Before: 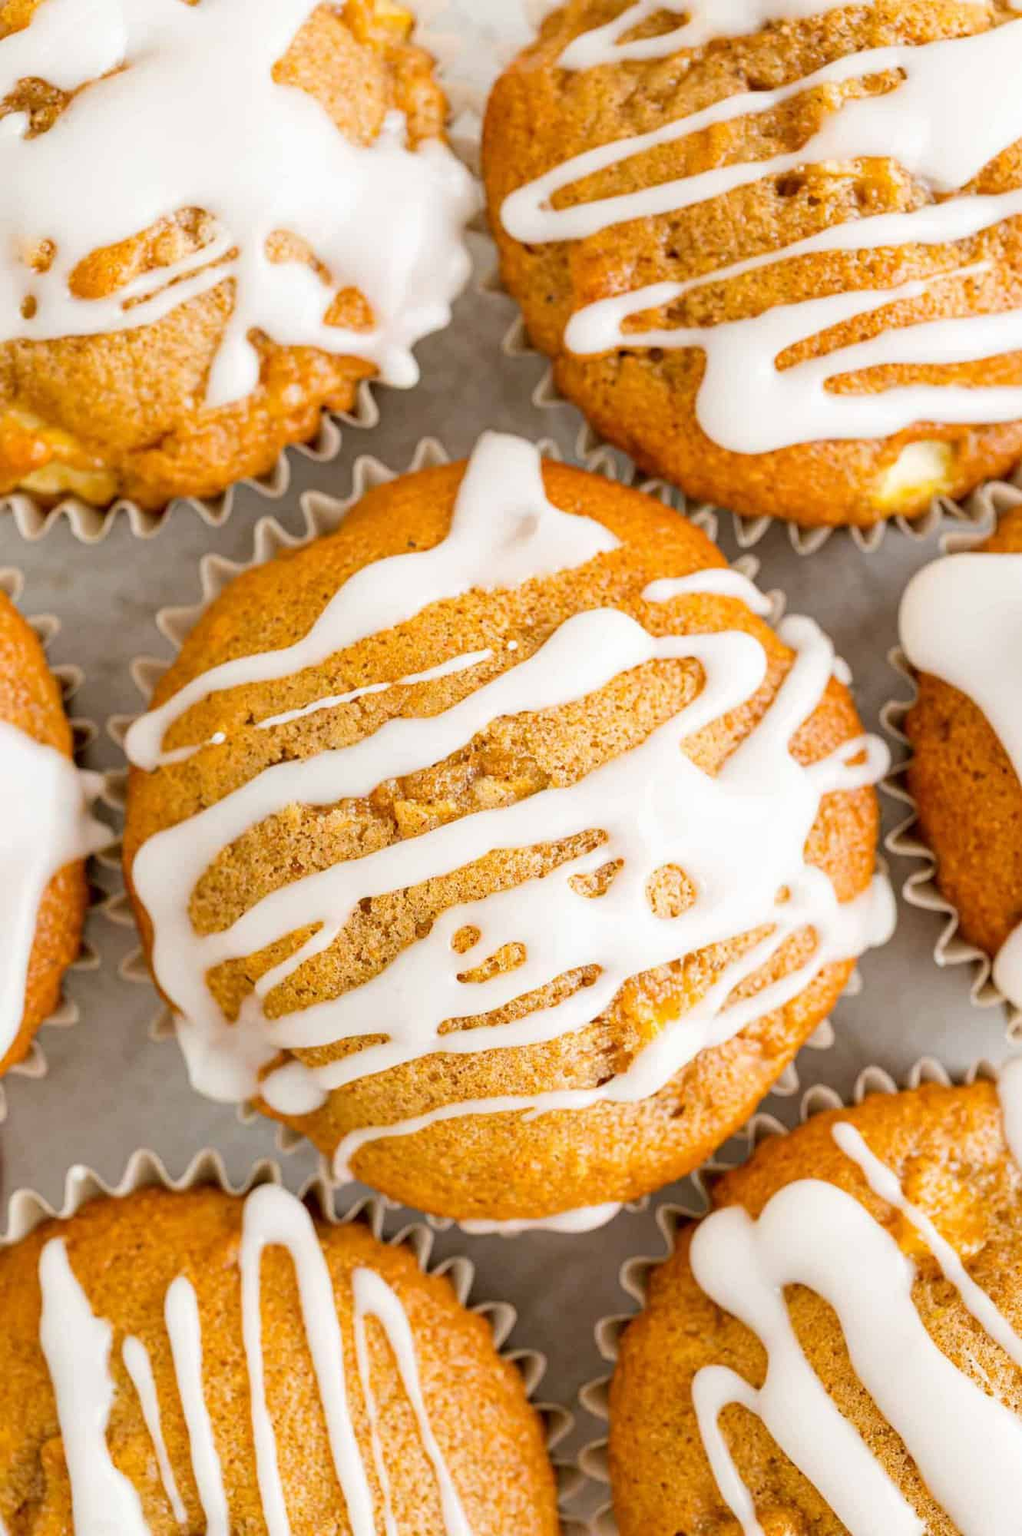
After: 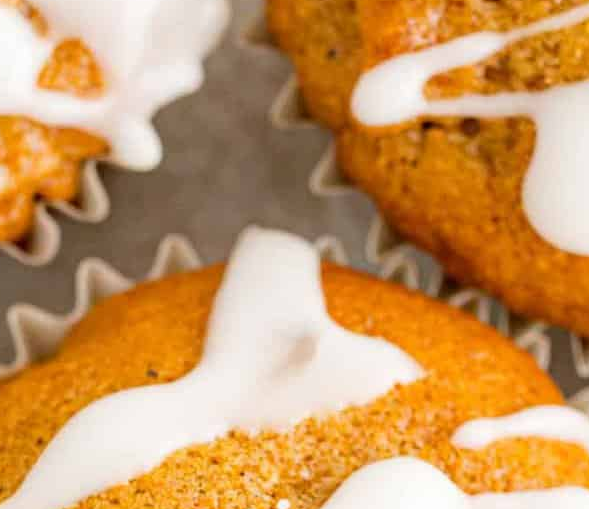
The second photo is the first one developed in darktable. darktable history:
crop: left 28.901%, top 16.79%, right 26.837%, bottom 57.747%
